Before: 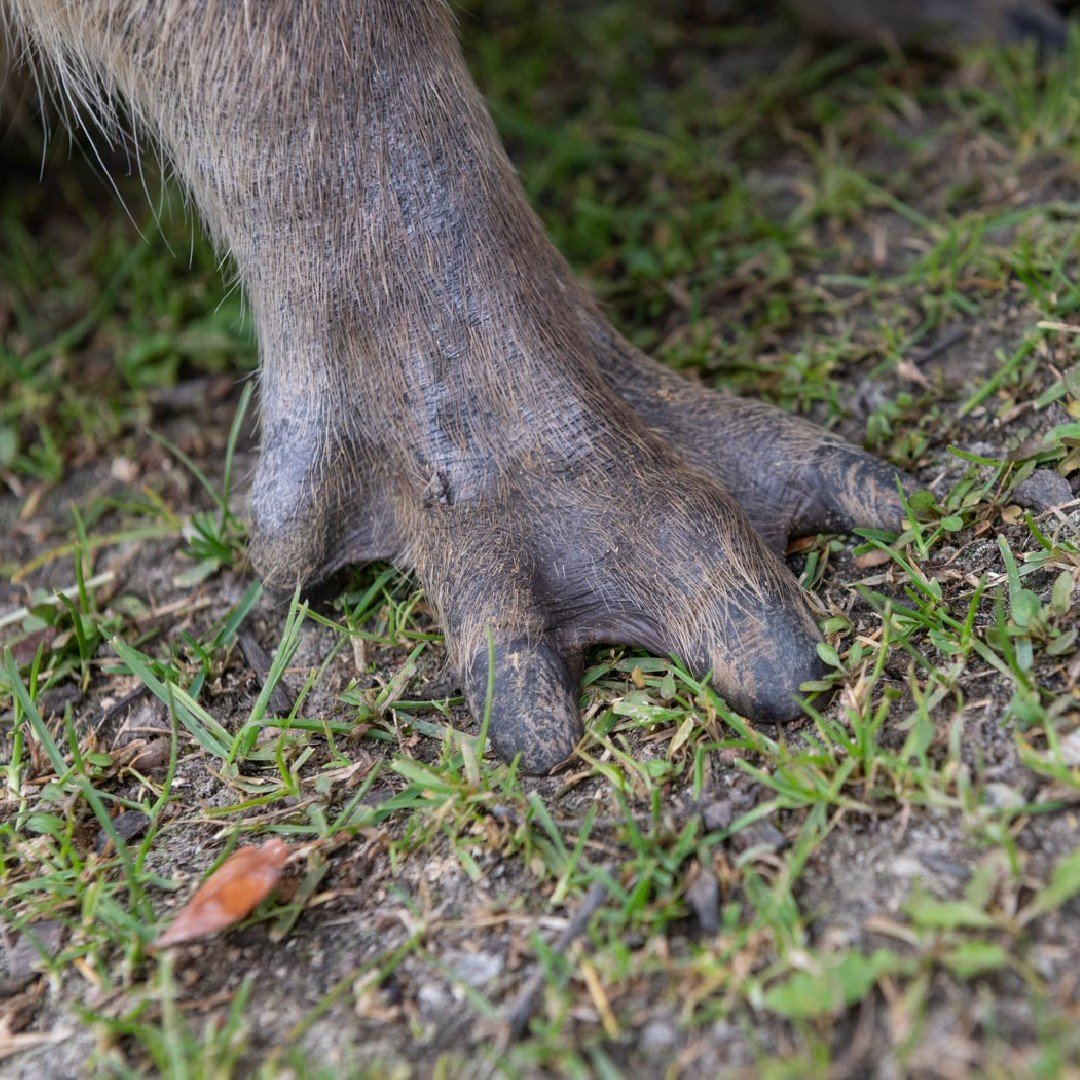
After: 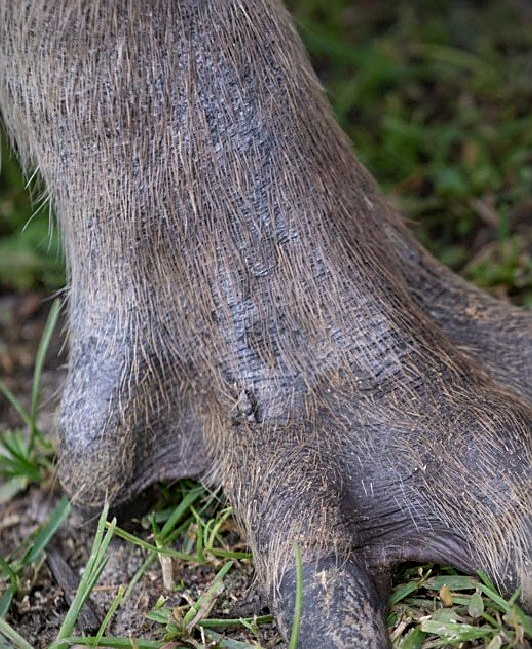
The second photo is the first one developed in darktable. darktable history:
sharpen: on, module defaults
vignetting: fall-off start 100%, fall-off radius 64.94%, automatic ratio true, unbound false
crop: left 17.835%, top 7.675%, right 32.881%, bottom 32.213%
